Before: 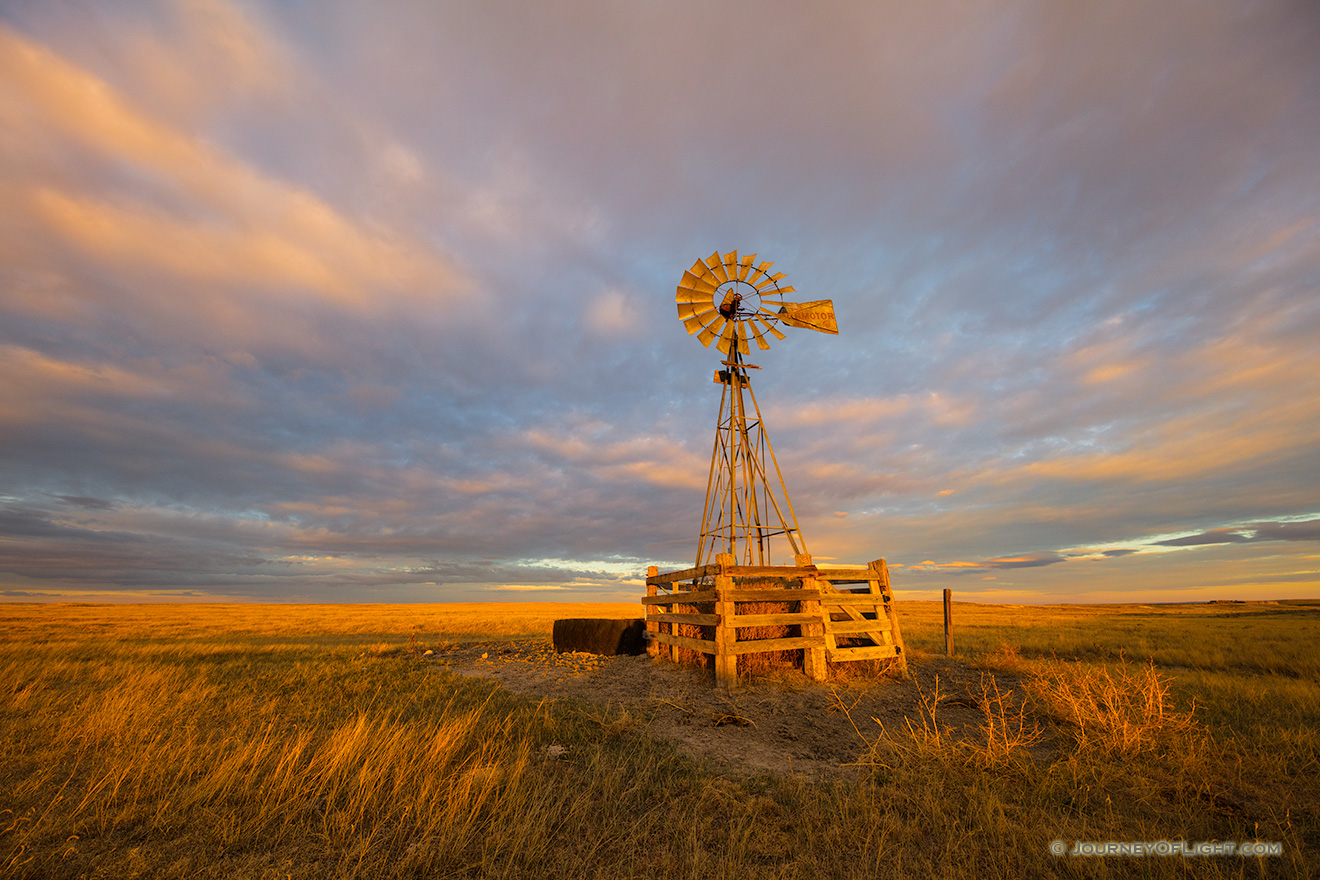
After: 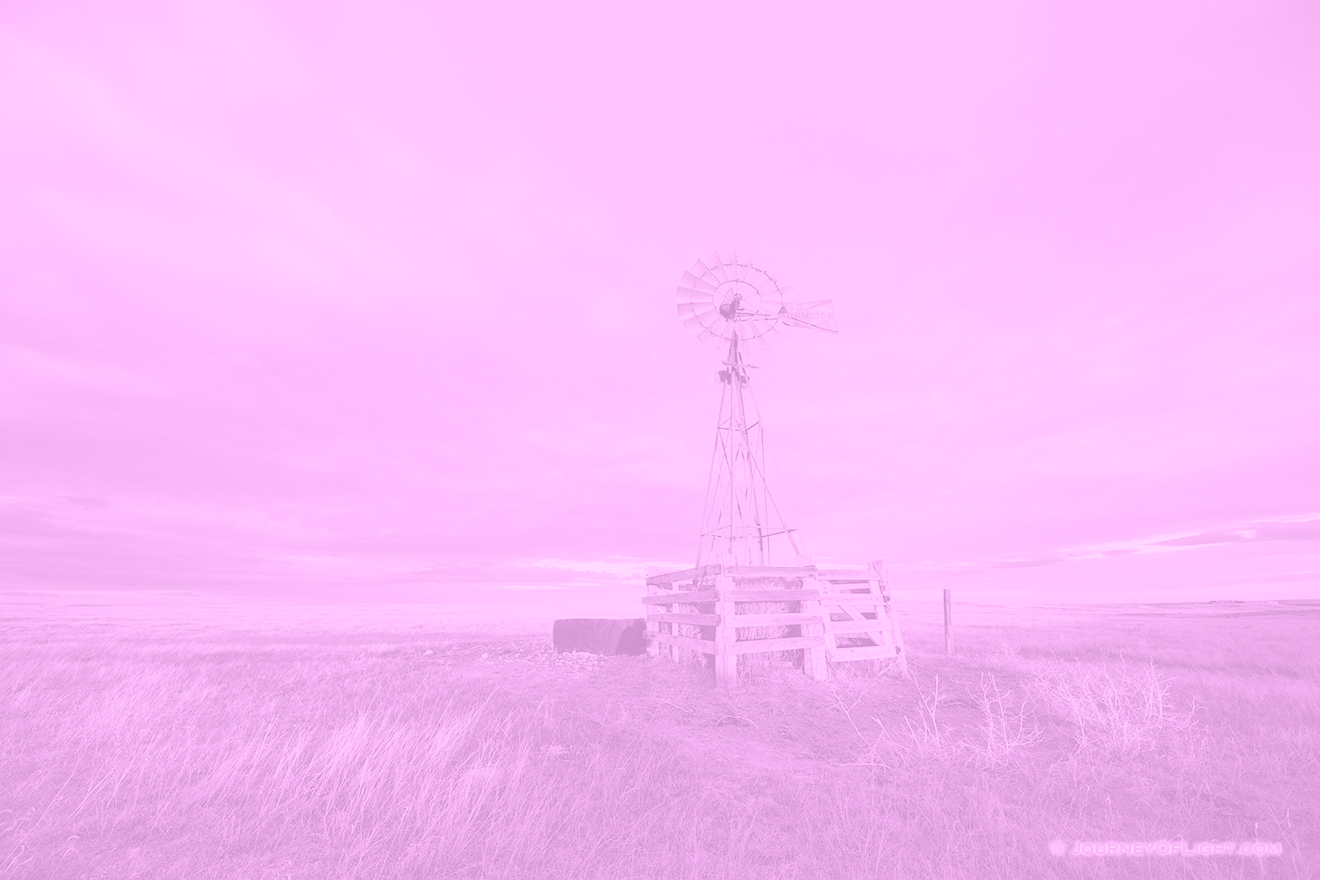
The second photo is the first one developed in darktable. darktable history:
colorize: hue 331.2°, saturation 75%, source mix 30.28%, lightness 70.52%, version 1
color balance rgb: shadows lift › chroma 1%, shadows lift › hue 113°, highlights gain › chroma 0.2%, highlights gain › hue 333°, perceptual saturation grading › global saturation 20%, perceptual saturation grading › highlights -25%, perceptual saturation grading › shadows 25%, contrast -10%
